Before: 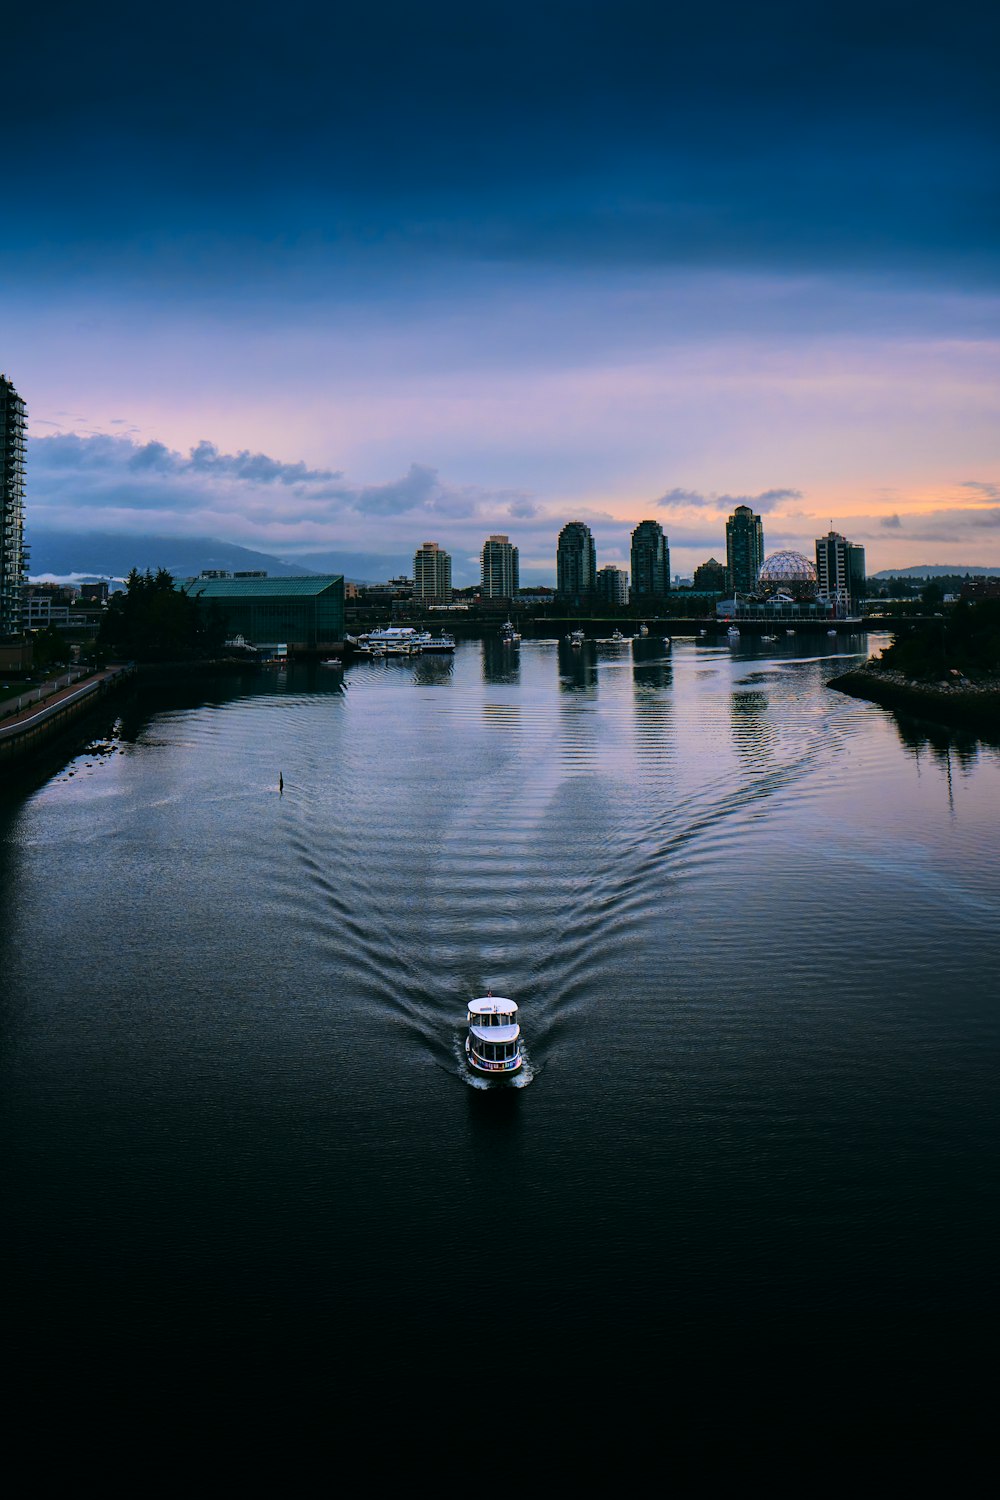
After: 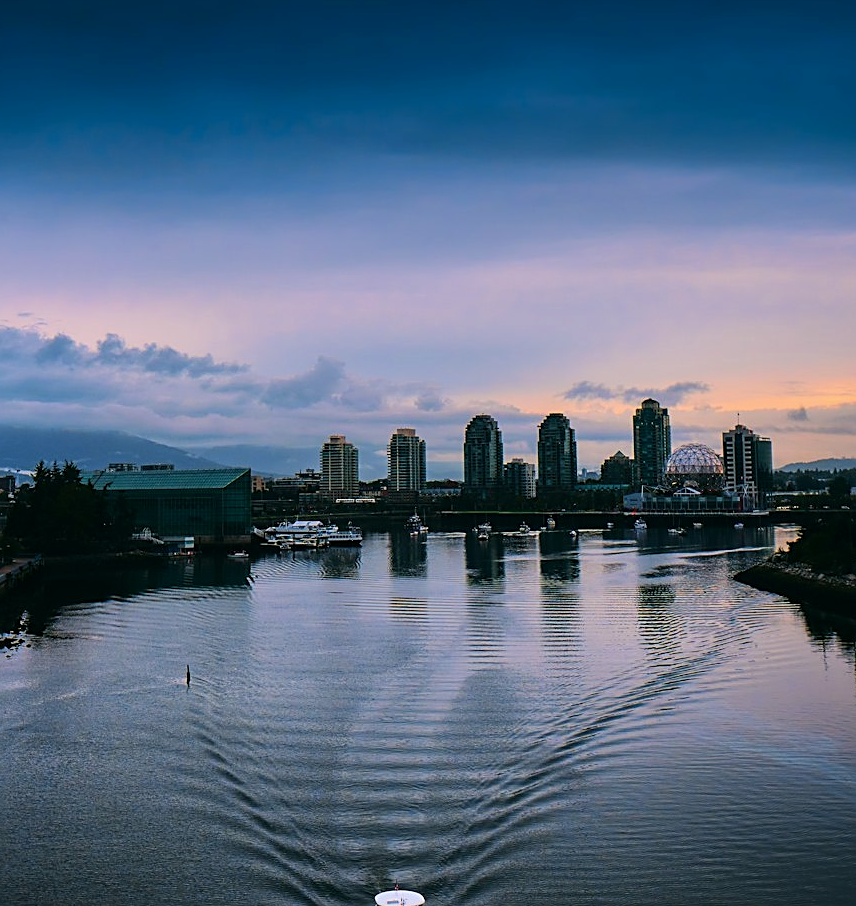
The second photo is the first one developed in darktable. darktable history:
exposure: exposure -0.05 EV
sharpen: on, module defaults
white balance: red 1.009, blue 0.985
crop and rotate: left 9.345%, top 7.22%, right 4.982%, bottom 32.331%
